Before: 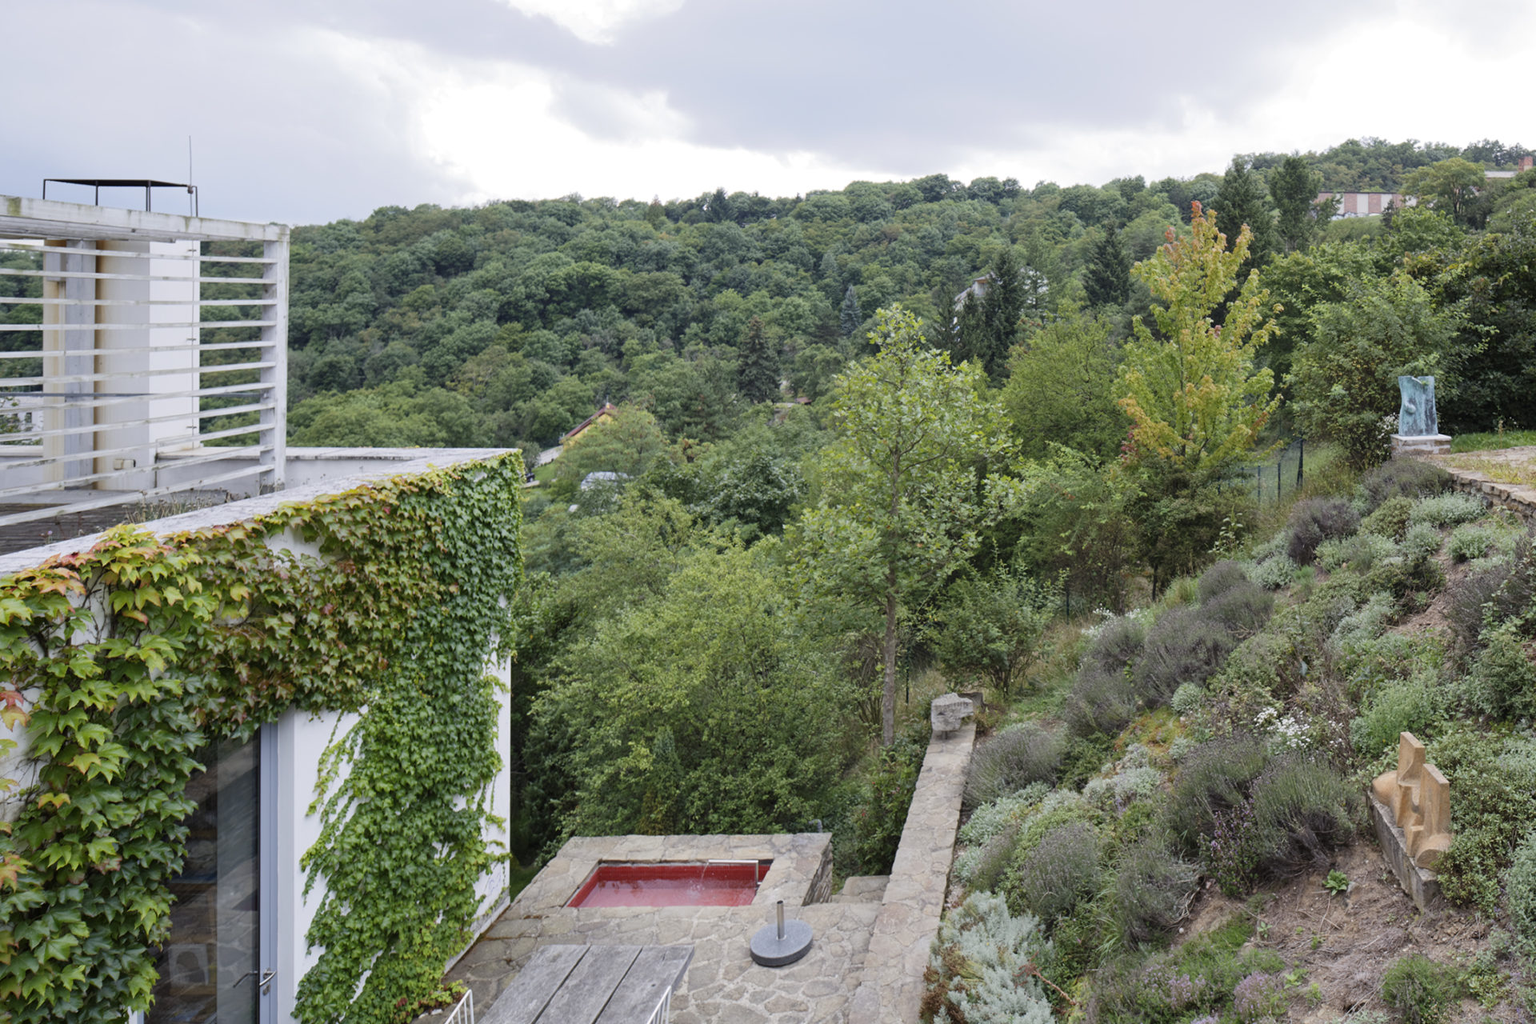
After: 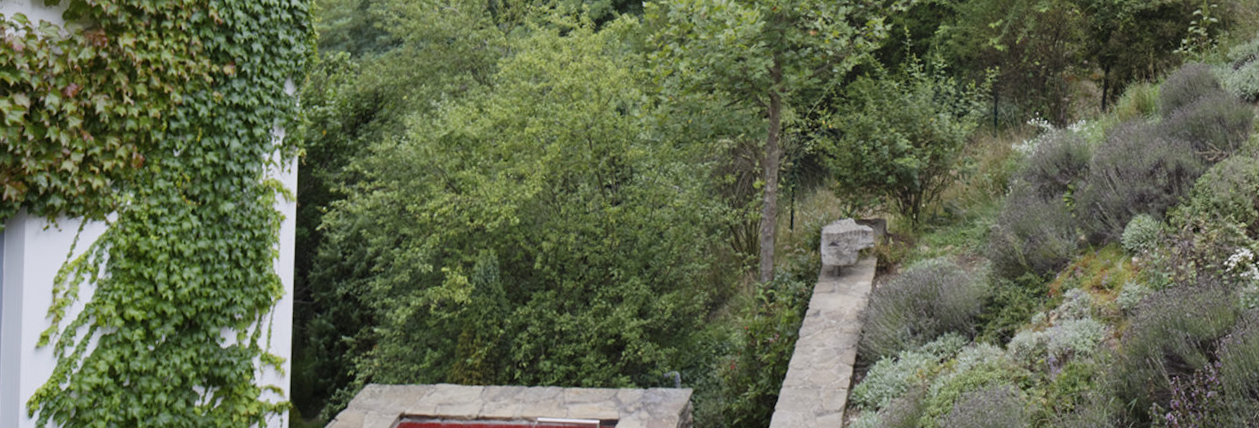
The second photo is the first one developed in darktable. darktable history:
rotate and perspective: rotation 1.72°, automatic cropping off
crop: left 18.091%, top 51.13%, right 17.525%, bottom 16.85%
